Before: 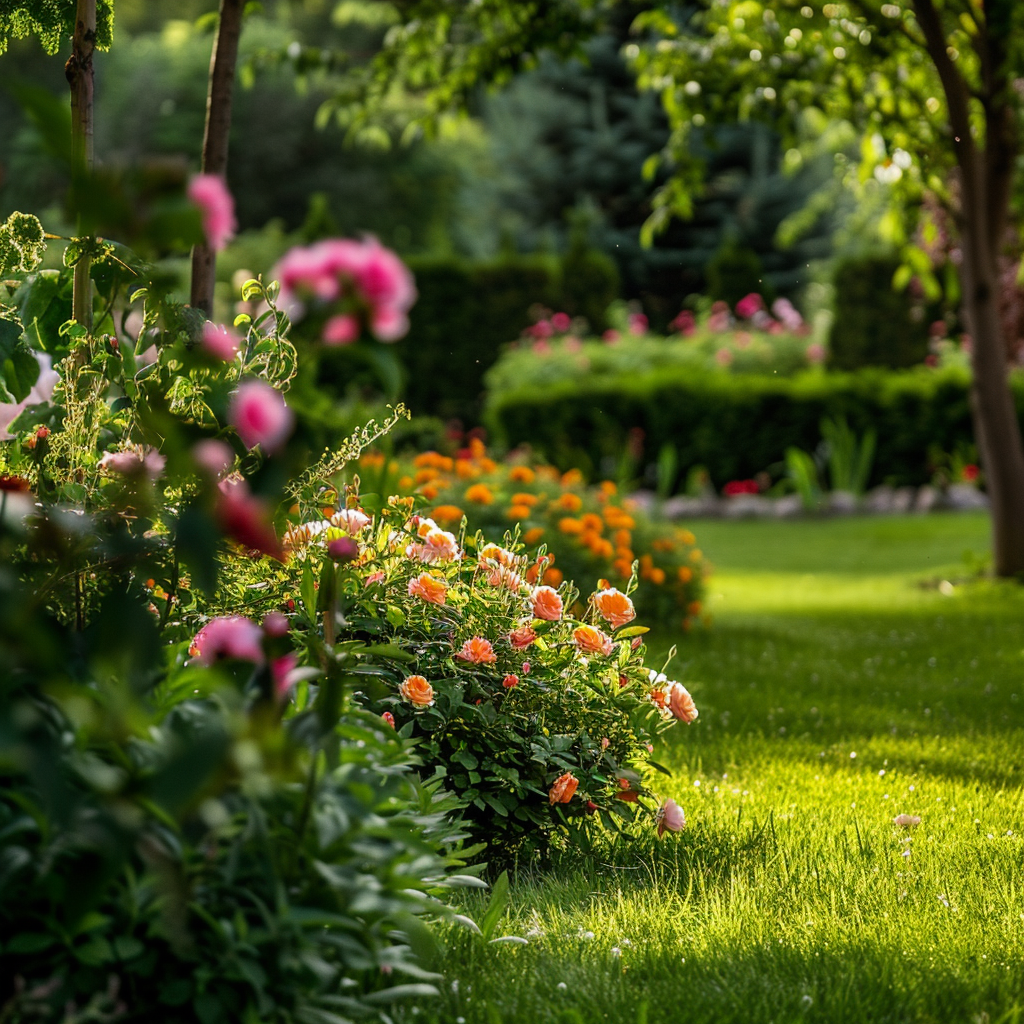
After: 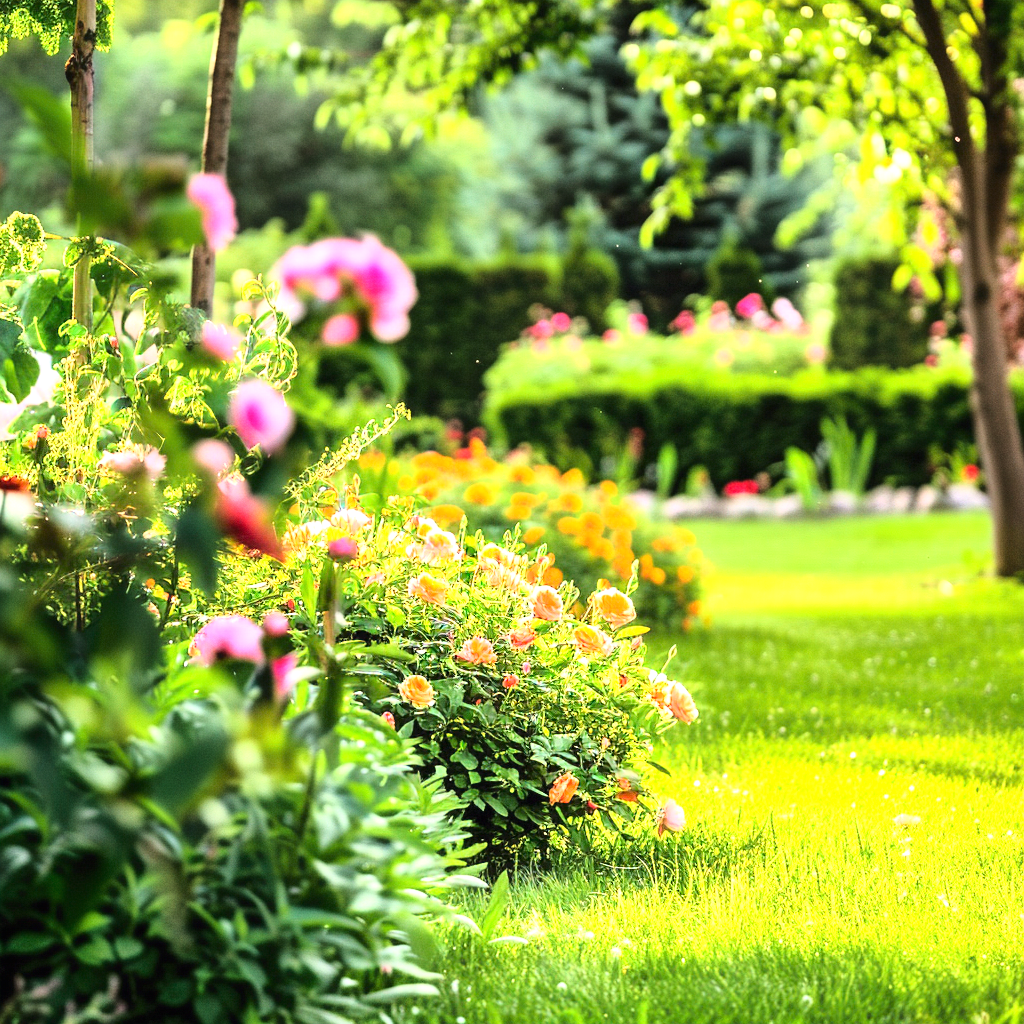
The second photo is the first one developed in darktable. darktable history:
exposure: black level correction 0, exposure 1.75 EV, compensate exposure bias true, compensate highlight preservation false
base curve: curves: ch0 [(0, 0) (0.028, 0.03) (0.121, 0.232) (0.46, 0.748) (0.859, 0.968) (1, 1)]
